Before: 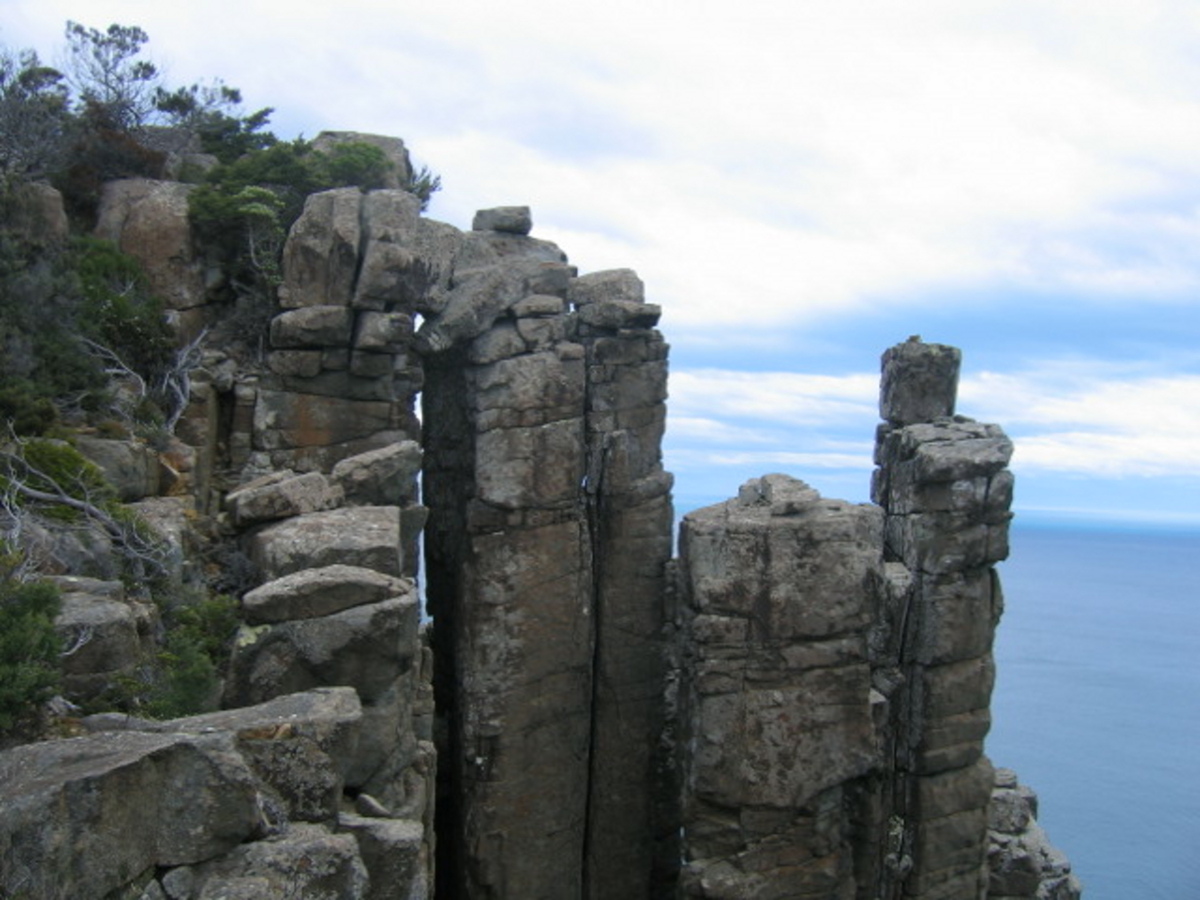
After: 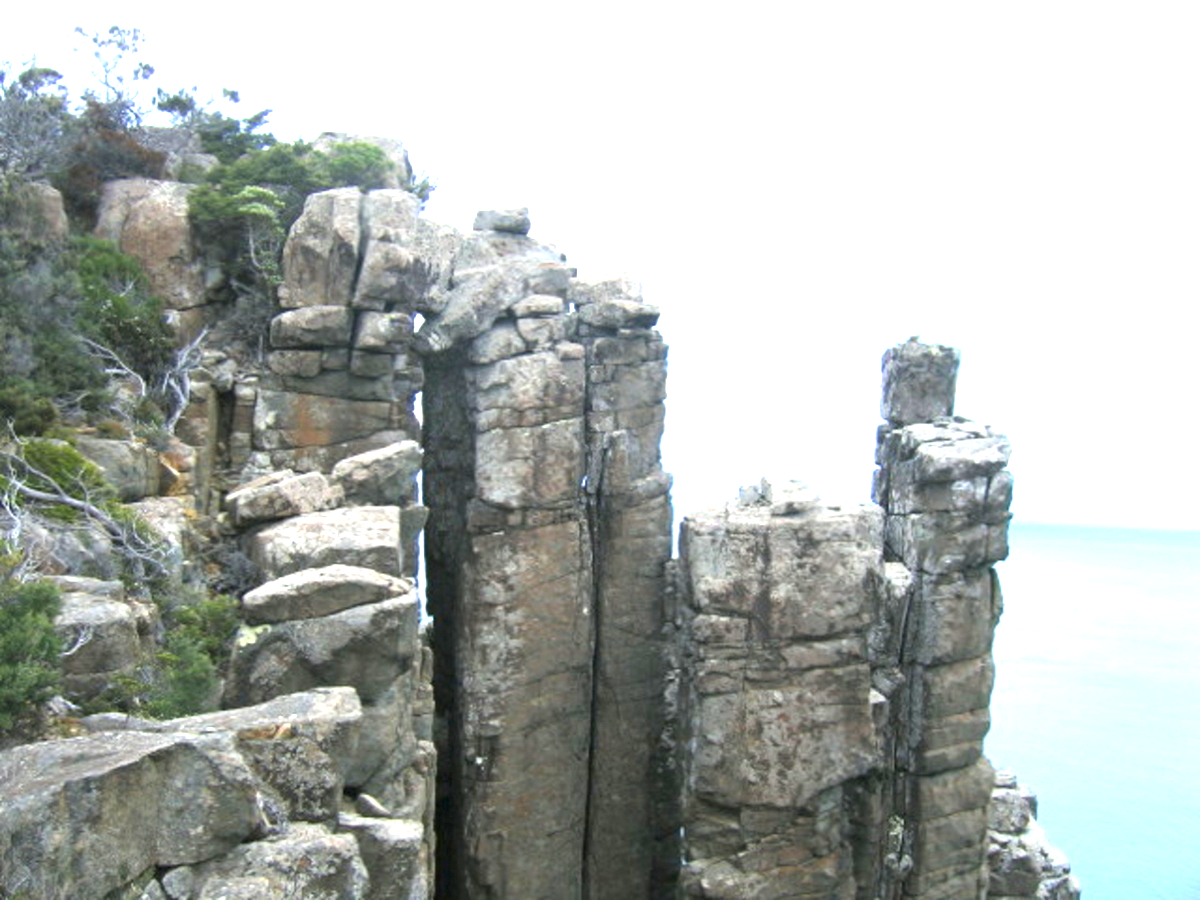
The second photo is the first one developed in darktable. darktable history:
exposure: exposure 2.004 EV, compensate highlight preservation false
